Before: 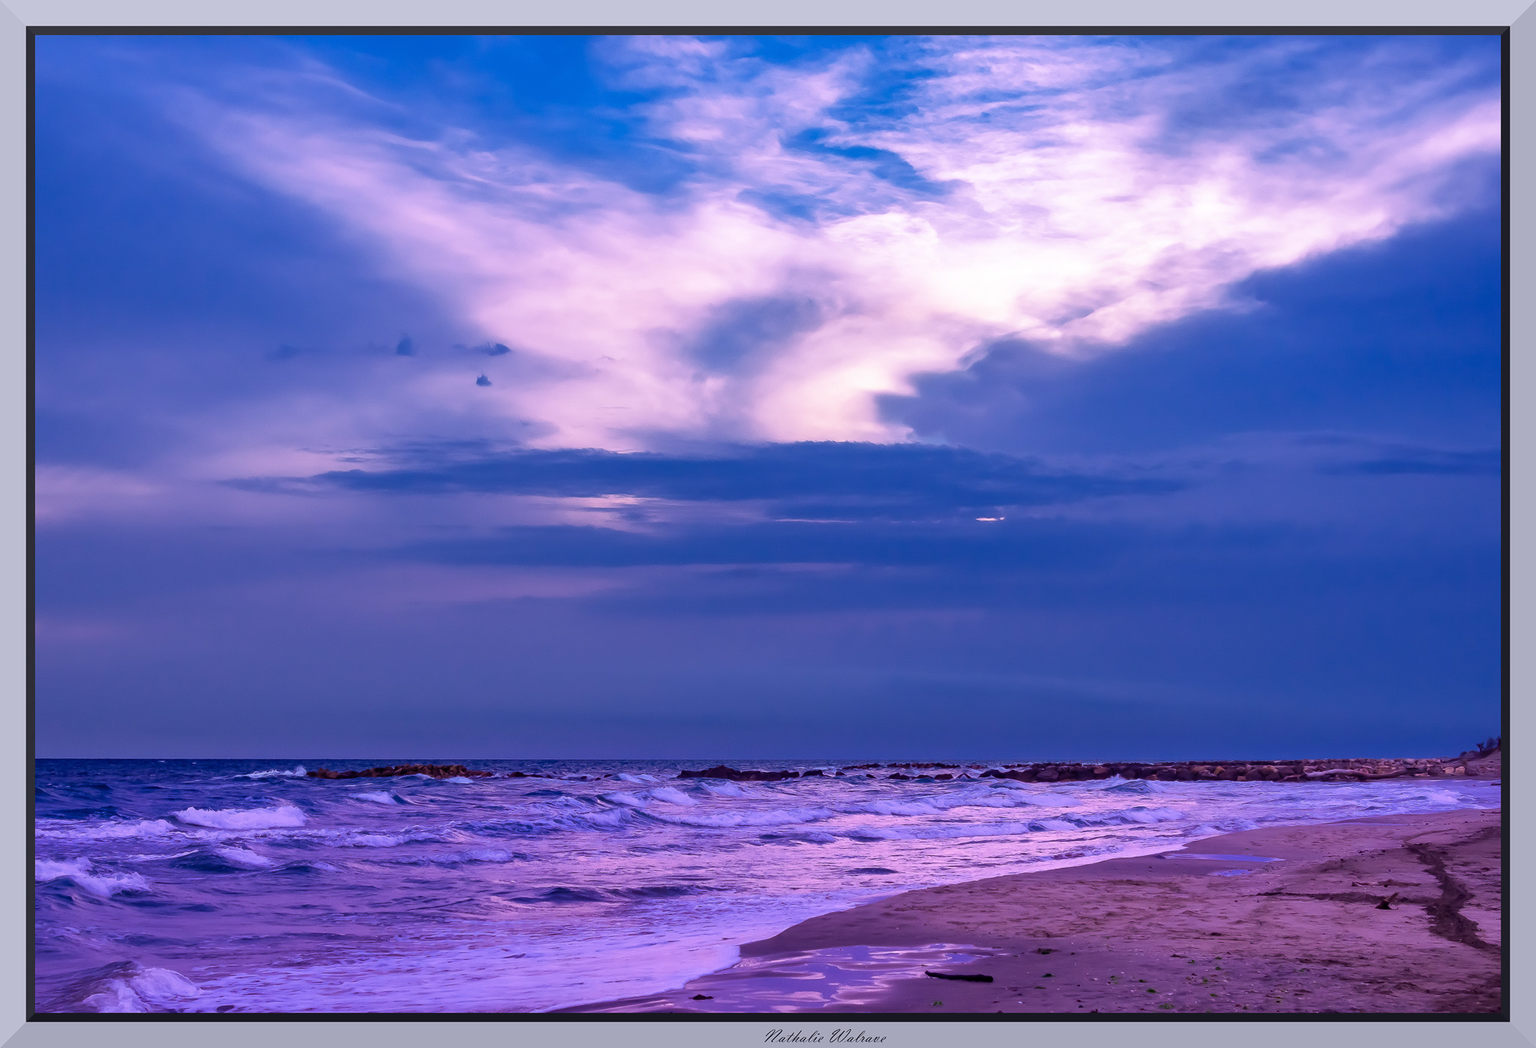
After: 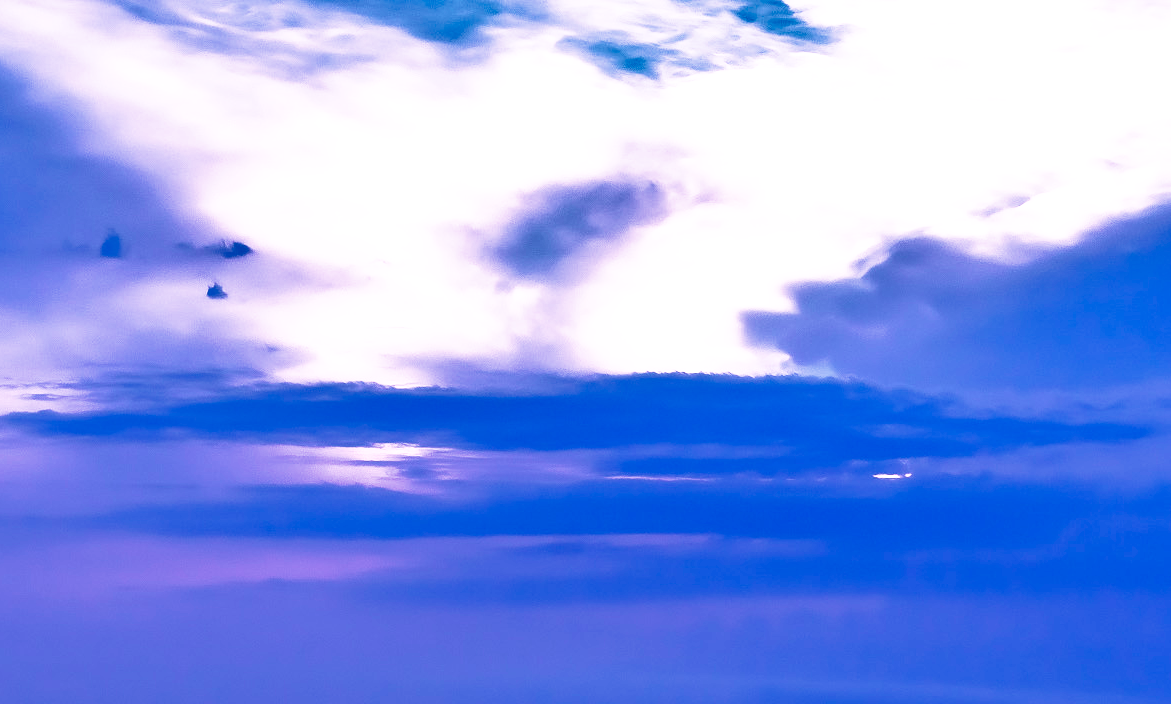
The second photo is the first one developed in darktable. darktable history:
white balance: red 0.986, blue 1.01
shadows and highlights: shadows color adjustment 97.66%, soften with gaussian
rgb curve: curves: ch0 [(0, 0) (0.415, 0.237) (1, 1)]
crop: left 20.932%, top 15.471%, right 21.848%, bottom 34.081%
velvia: strength 45%
exposure: exposure 0.657 EV, compensate highlight preservation false
base curve: curves: ch0 [(0, 0) (0.007, 0.004) (0.027, 0.03) (0.046, 0.07) (0.207, 0.54) (0.442, 0.872) (0.673, 0.972) (1, 1)], preserve colors none
